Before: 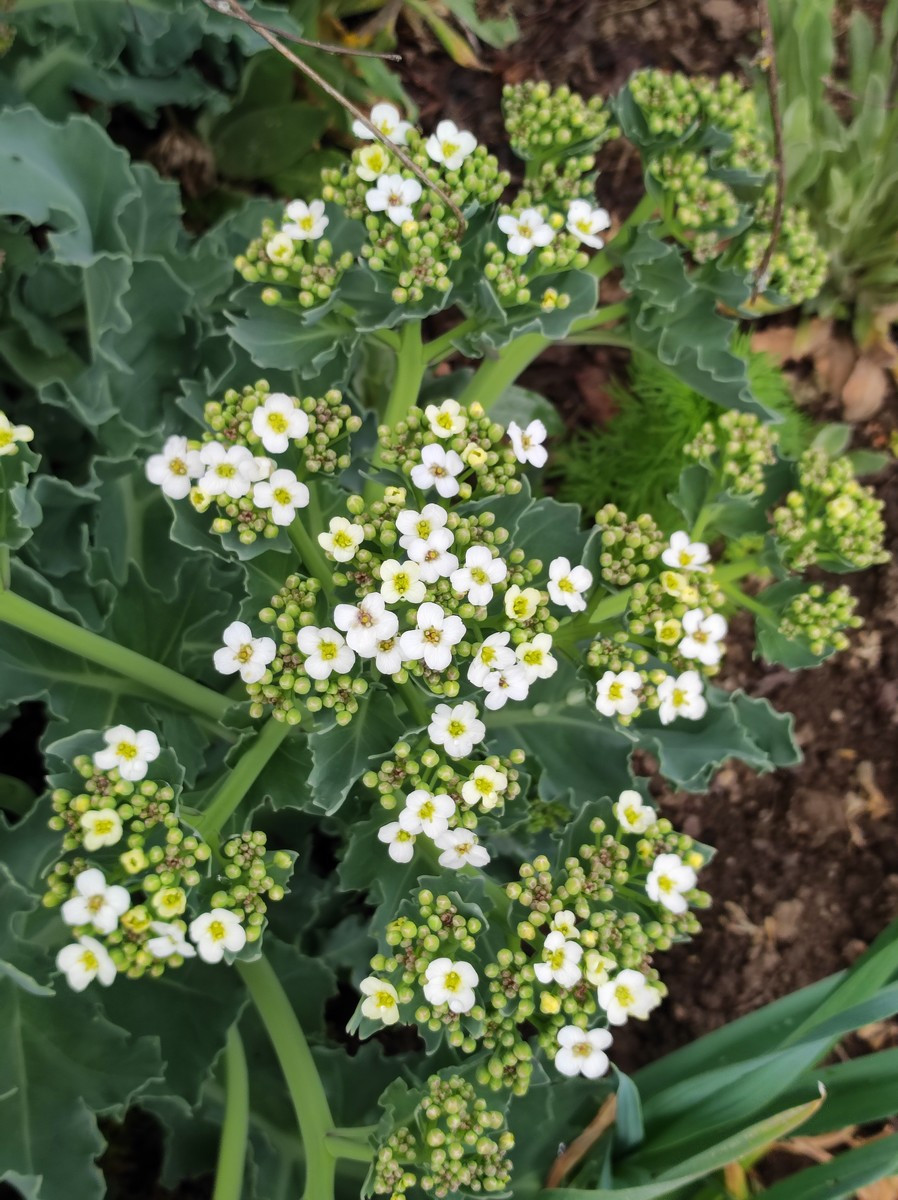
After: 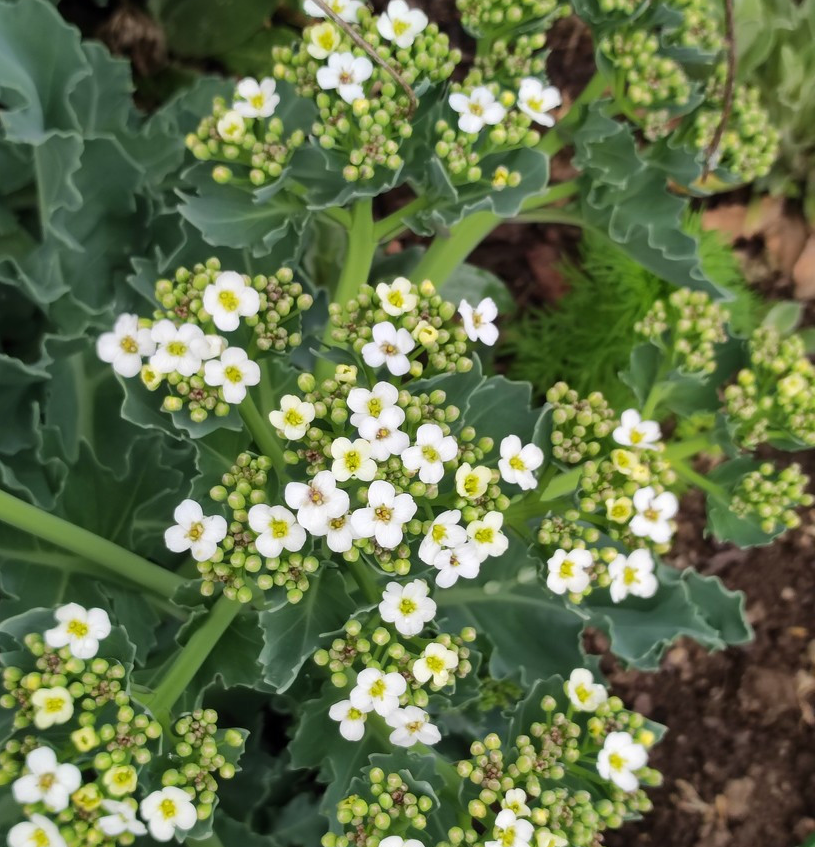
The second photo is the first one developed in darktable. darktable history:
crop: left 5.565%, top 10.214%, right 3.658%, bottom 19.15%
